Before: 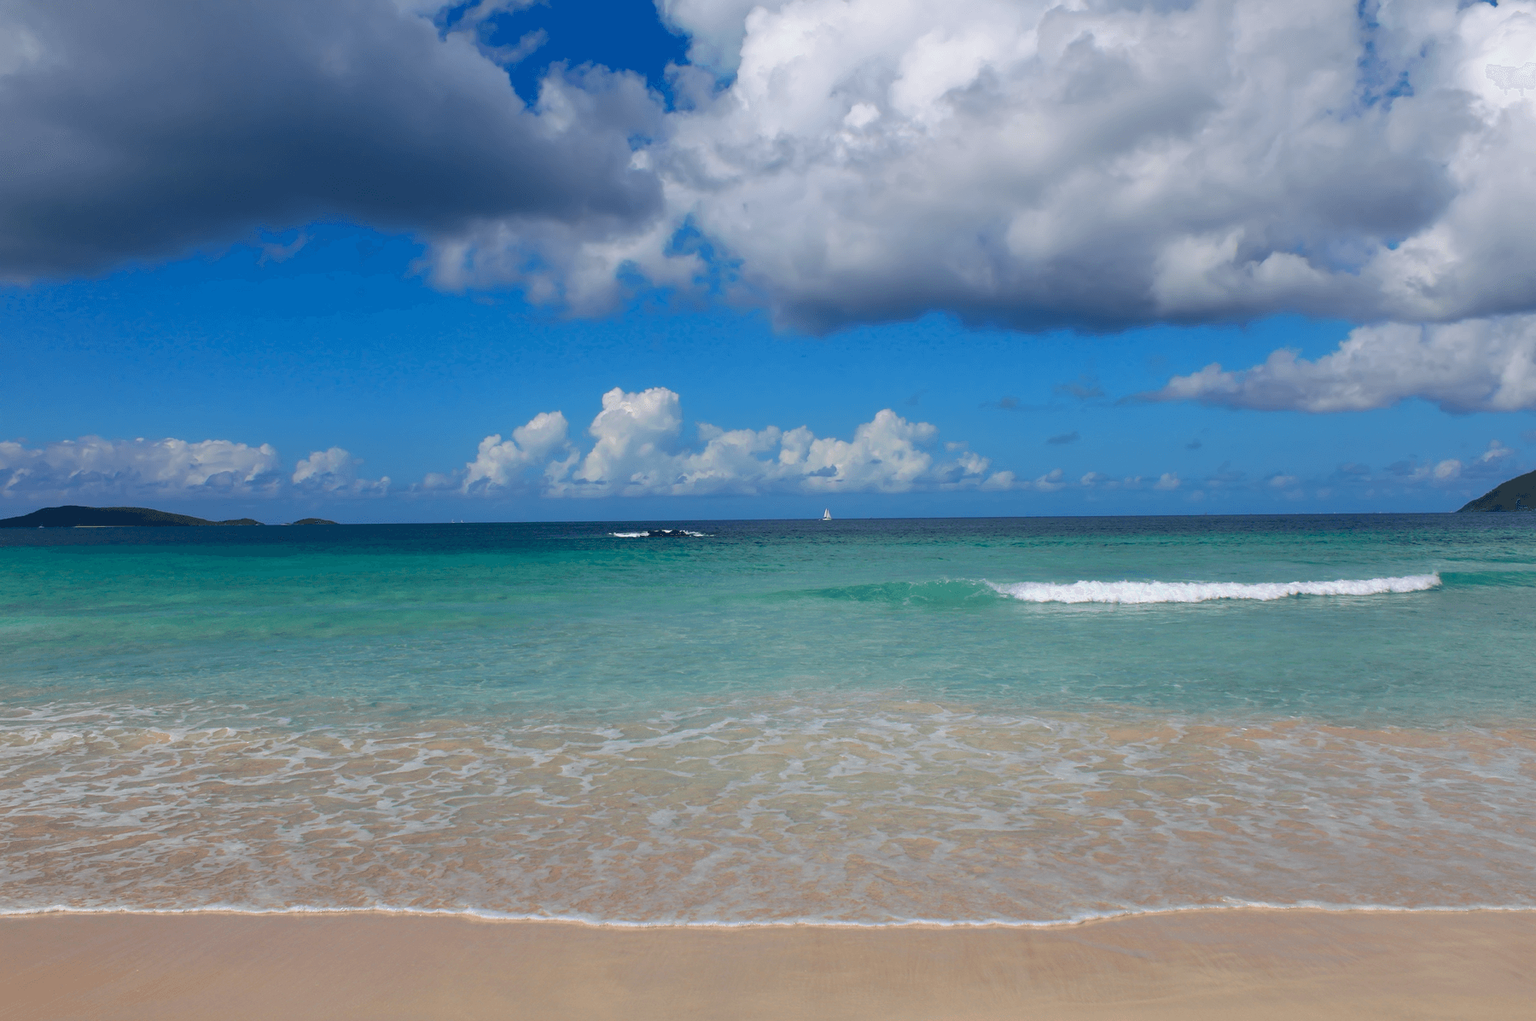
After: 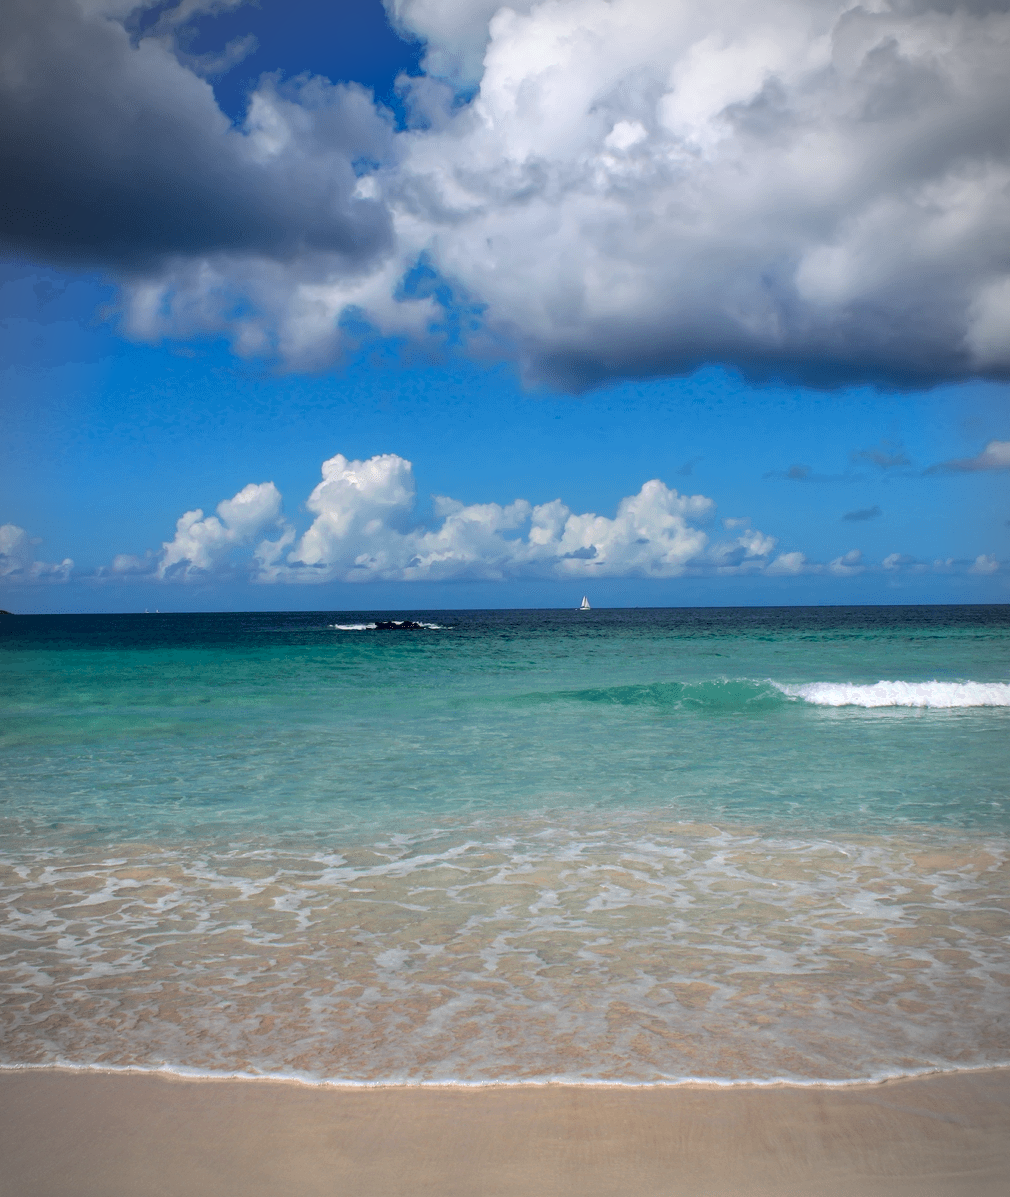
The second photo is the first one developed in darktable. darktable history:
local contrast: on, module defaults
crop: left 21.373%, right 22.496%
filmic rgb: black relative exposure -6.23 EV, white relative exposure 2.8 EV, target black luminance 0%, hardness 4.61, latitude 67.52%, contrast 1.294, shadows ↔ highlights balance -3.51%, color science v4 (2020)
vignetting: fall-off start 86.1%, automatic ratio true, unbound false
